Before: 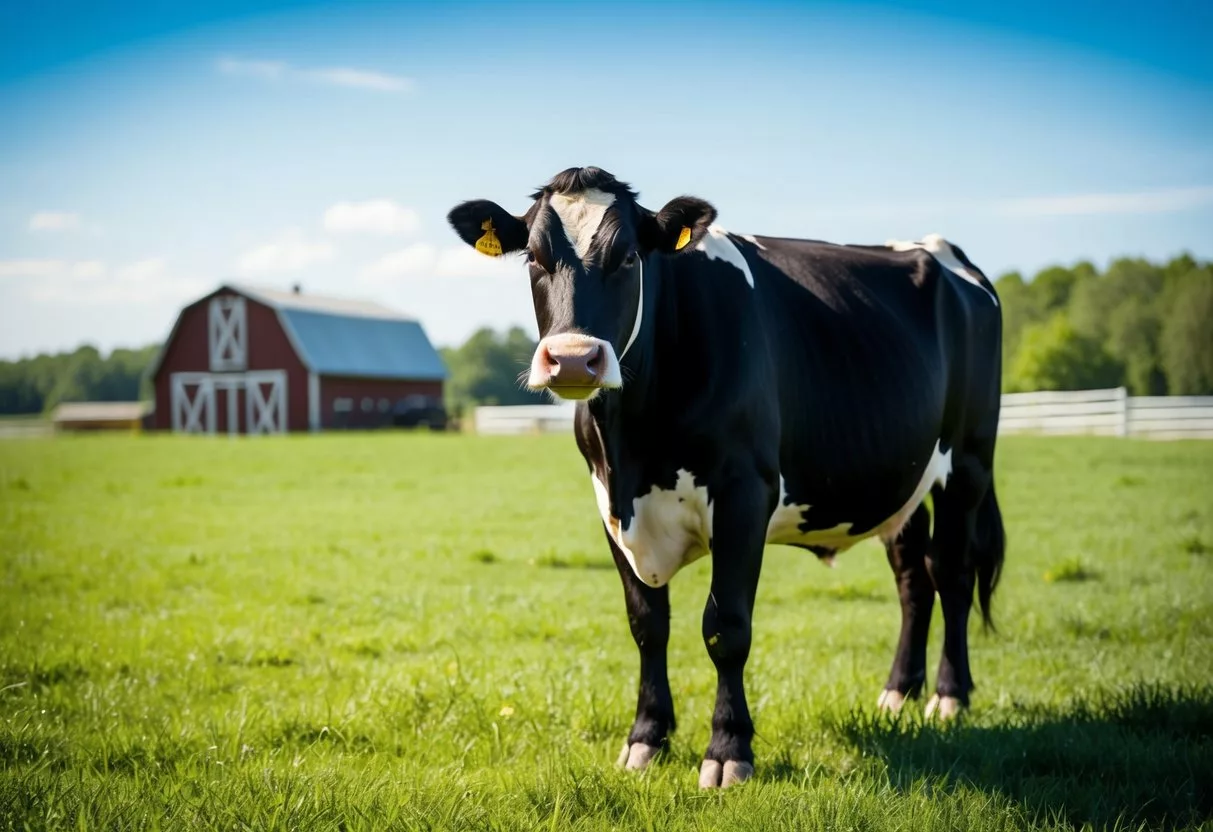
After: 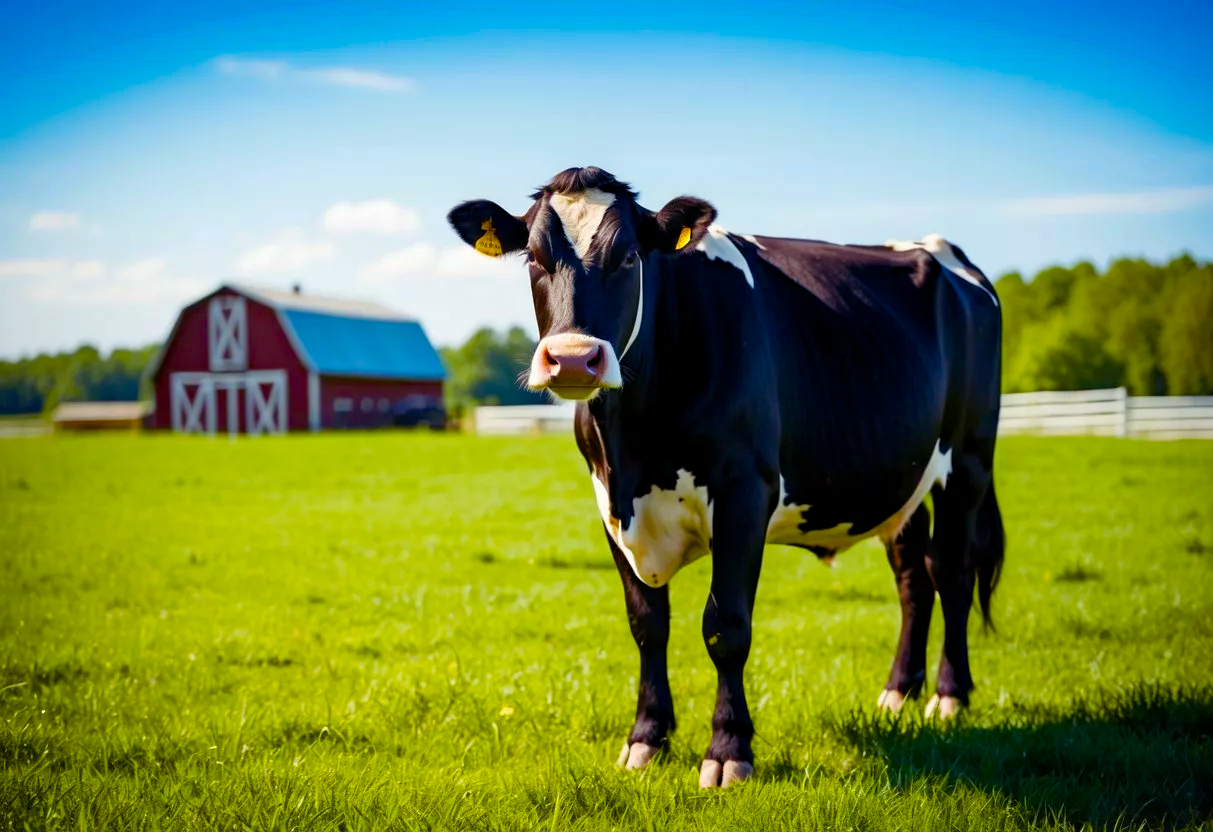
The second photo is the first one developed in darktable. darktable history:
haze removal: compatibility mode true, adaptive false
color balance rgb: shadows lift › chroma 6.471%, shadows lift › hue 304.71°, linear chroma grading › global chroma 15.375%, perceptual saturation grading › global saturation 0.943%, perceptual saturation grading › mid-tones 6.412%, perceptual saturation grading › shadows 72.369%, global vibrance 20.492%
